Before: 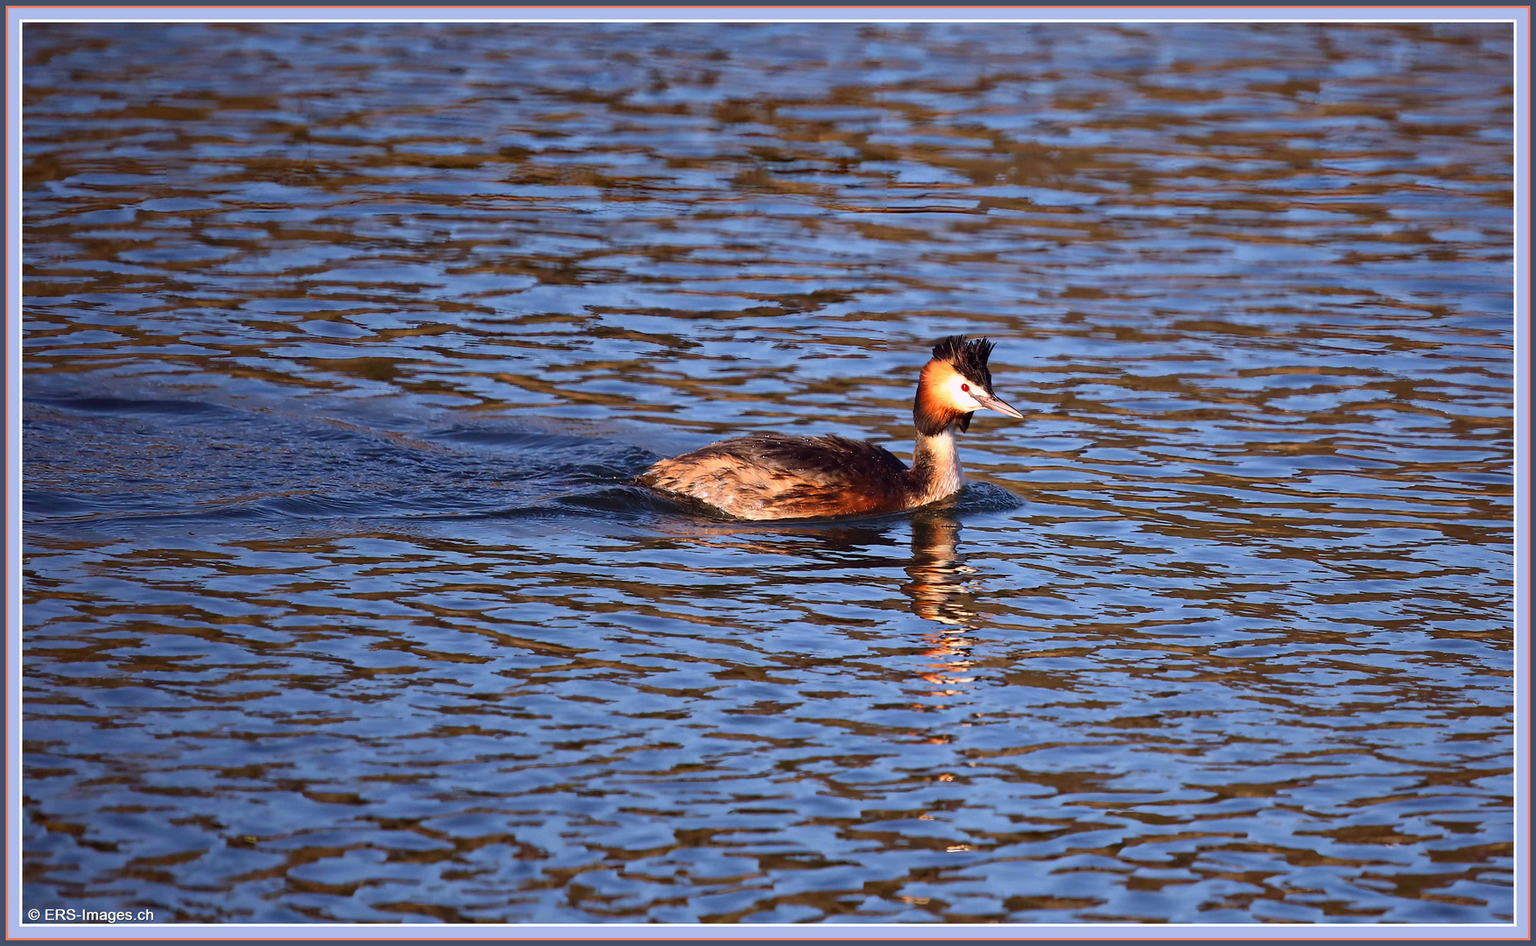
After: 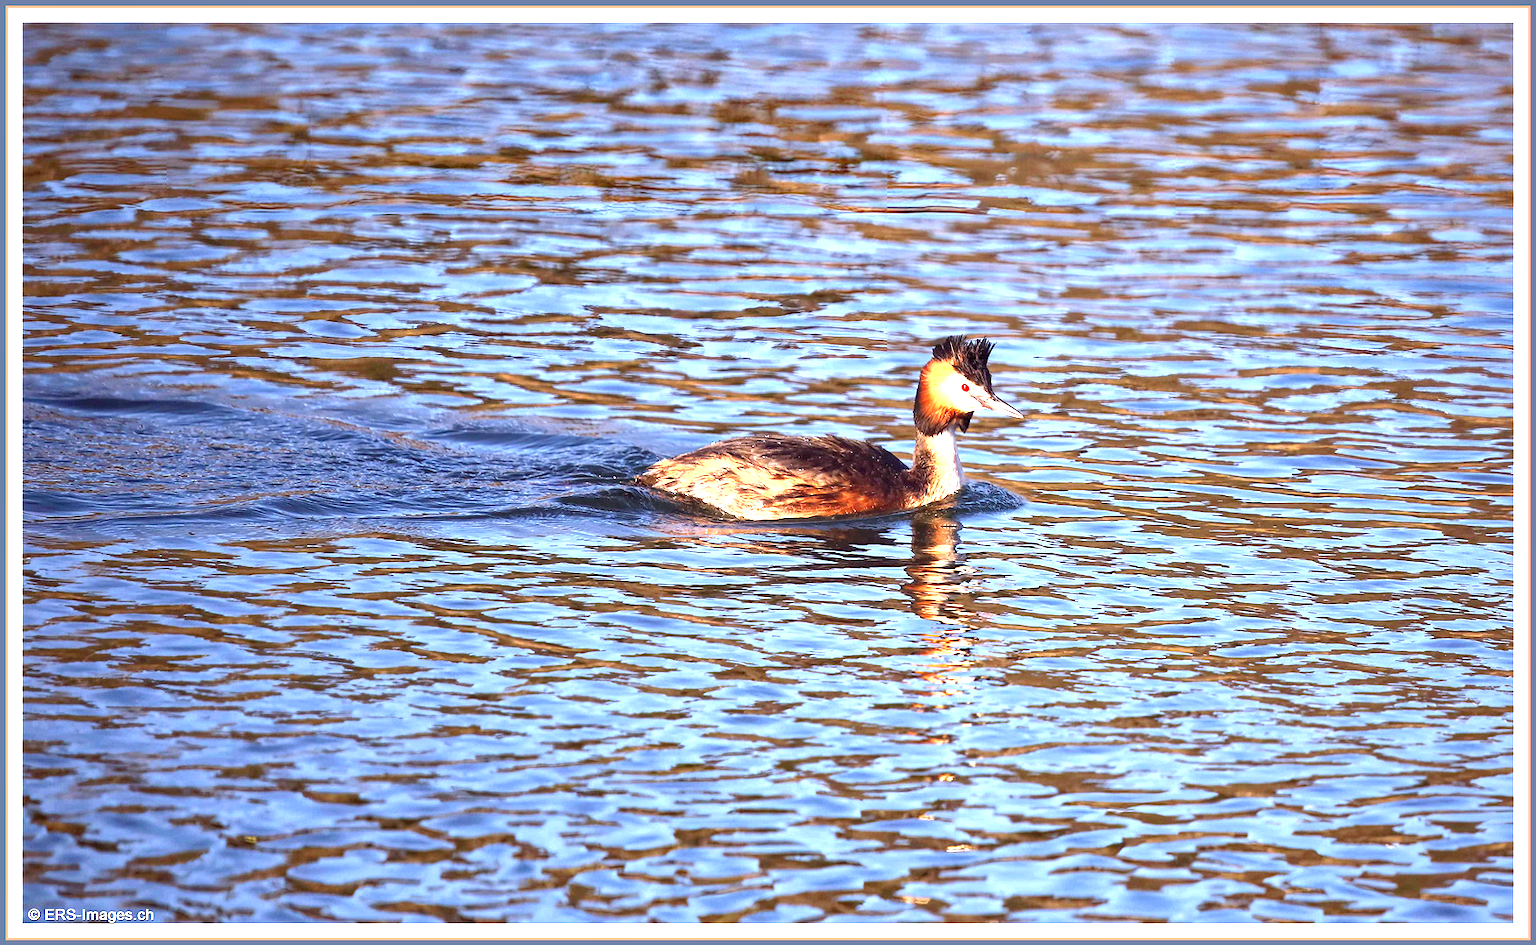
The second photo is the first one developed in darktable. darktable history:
exposure: black level correction 0, exposure 1.474 EV, compensate highlight preservation false
local contrast: highlights 97%, shadows 89%, detail 160%, midtone range 0.2
